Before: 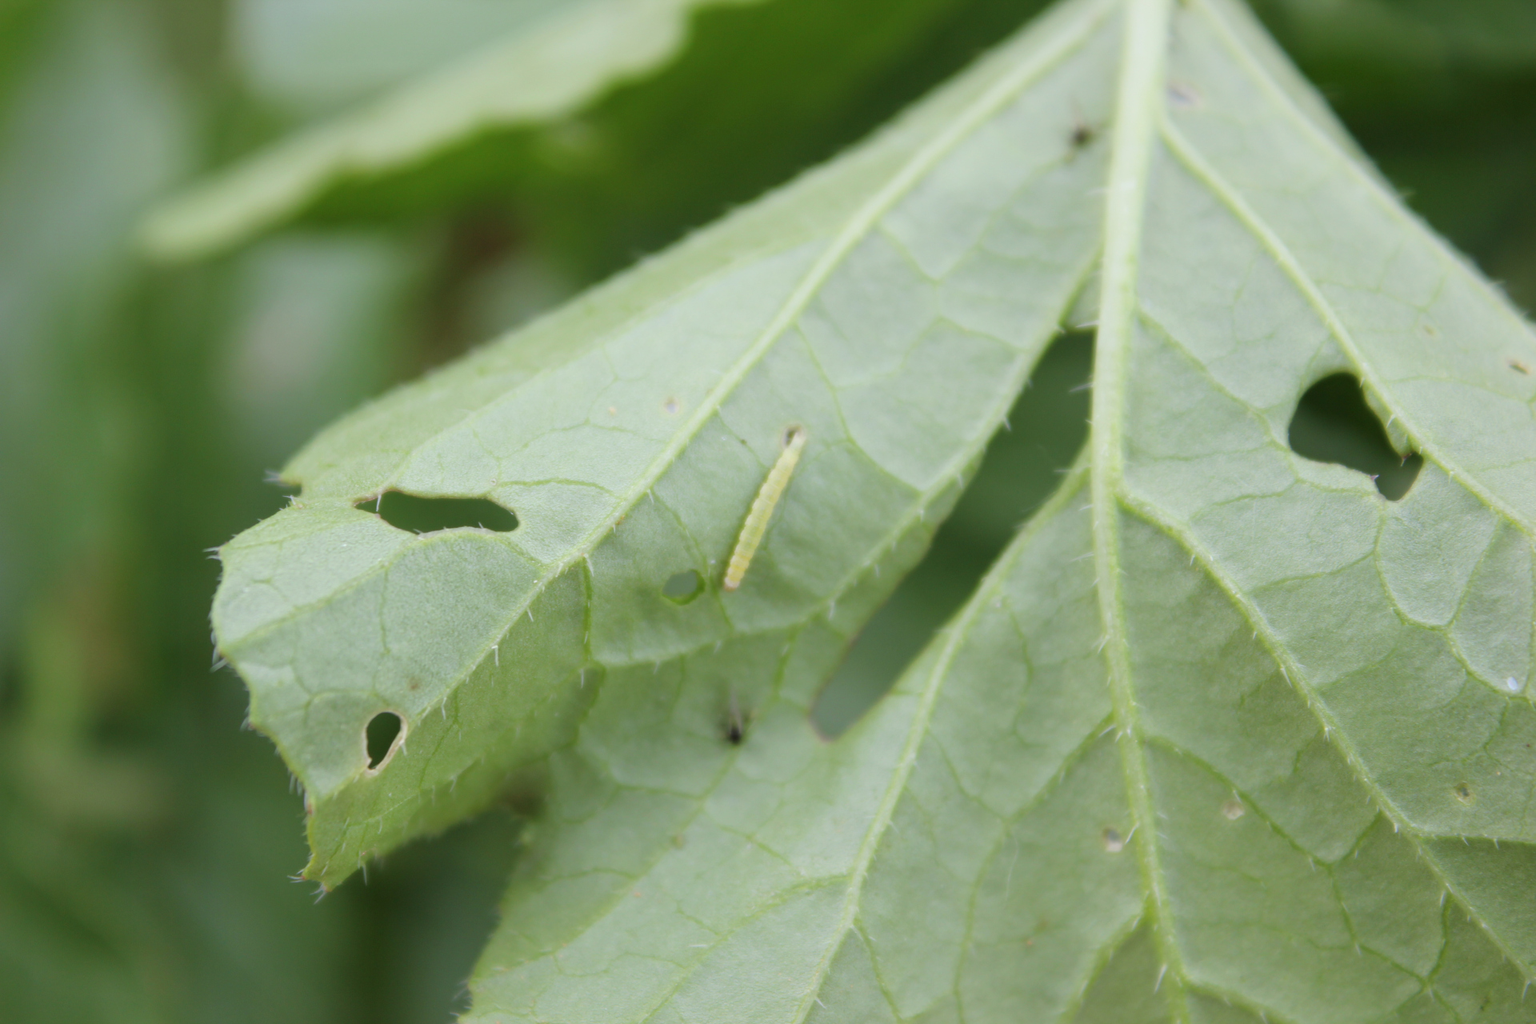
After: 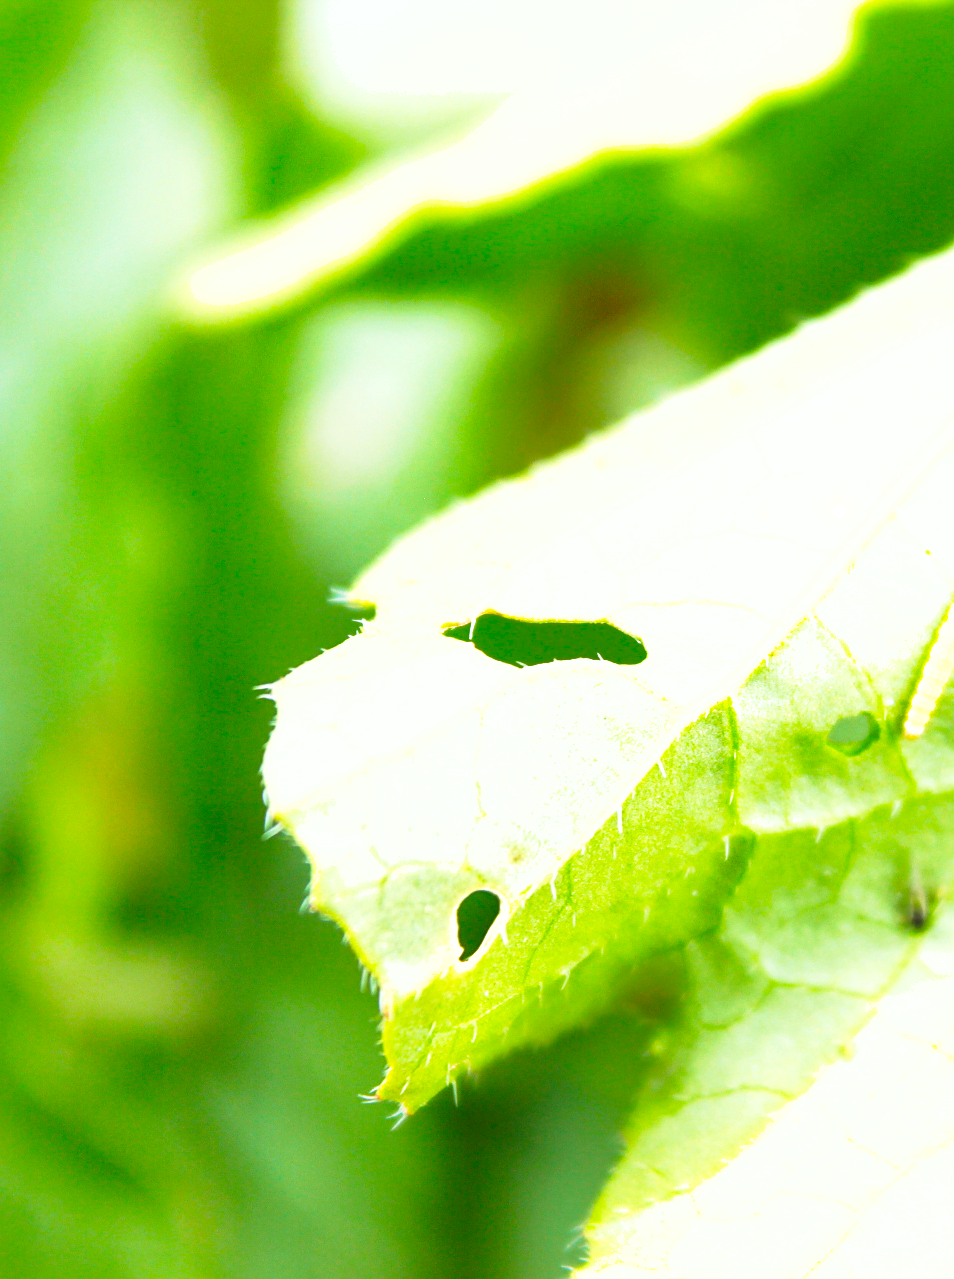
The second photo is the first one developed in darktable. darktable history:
contrast brightness saturation: contrast 0.071
color balance rgb: perceptual saturation grading › global saturation 31.106%, global vibrance 20%
sharpen: on, module defaults
shadows and highlights: on, module defaults
exposure: black level correction 0, exposure 1.461 EV, compensate highlight preservation false
velvia: strength 44.43%
crop and rotate: left 0.062%, top 0%, right 50.236%
tone curve: curves: ch0 [(0, 0) (0.074, 0.04) (0.157, 0.1) (0.472, 0.515) (0.635, 0.731) (0.768, 0.878) (0.899, 0.969) (1, 1)]; ch1 [(0, 0) (0.08, 0.08) (0.3, 0.3) (0.5, 0.5) (0.539, 0.558) (0.586, 0.658) (0.69, 0.787) (0.92, 0.92) (1, 1)]; ch2 [(0, 0) (0.08, 0.08) (0.3, 0.3) (0.5, 0.5) (0.543, 0.597) (0.597, 0.679) (0.92, 0.92) (1, 1)], preserve colors none
